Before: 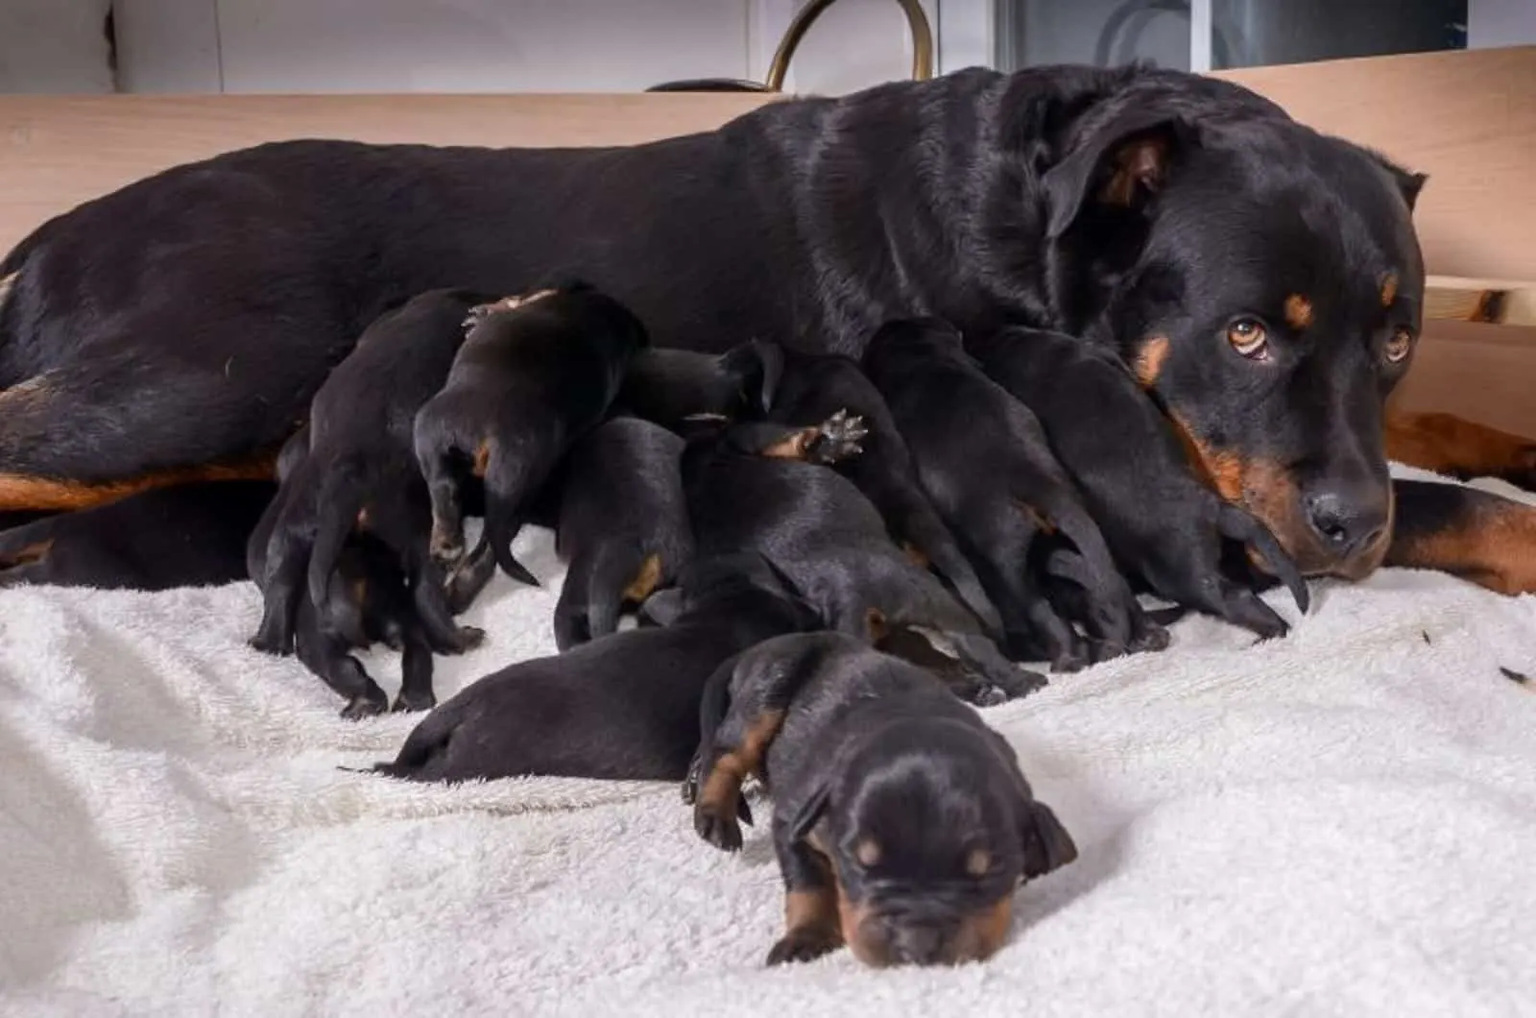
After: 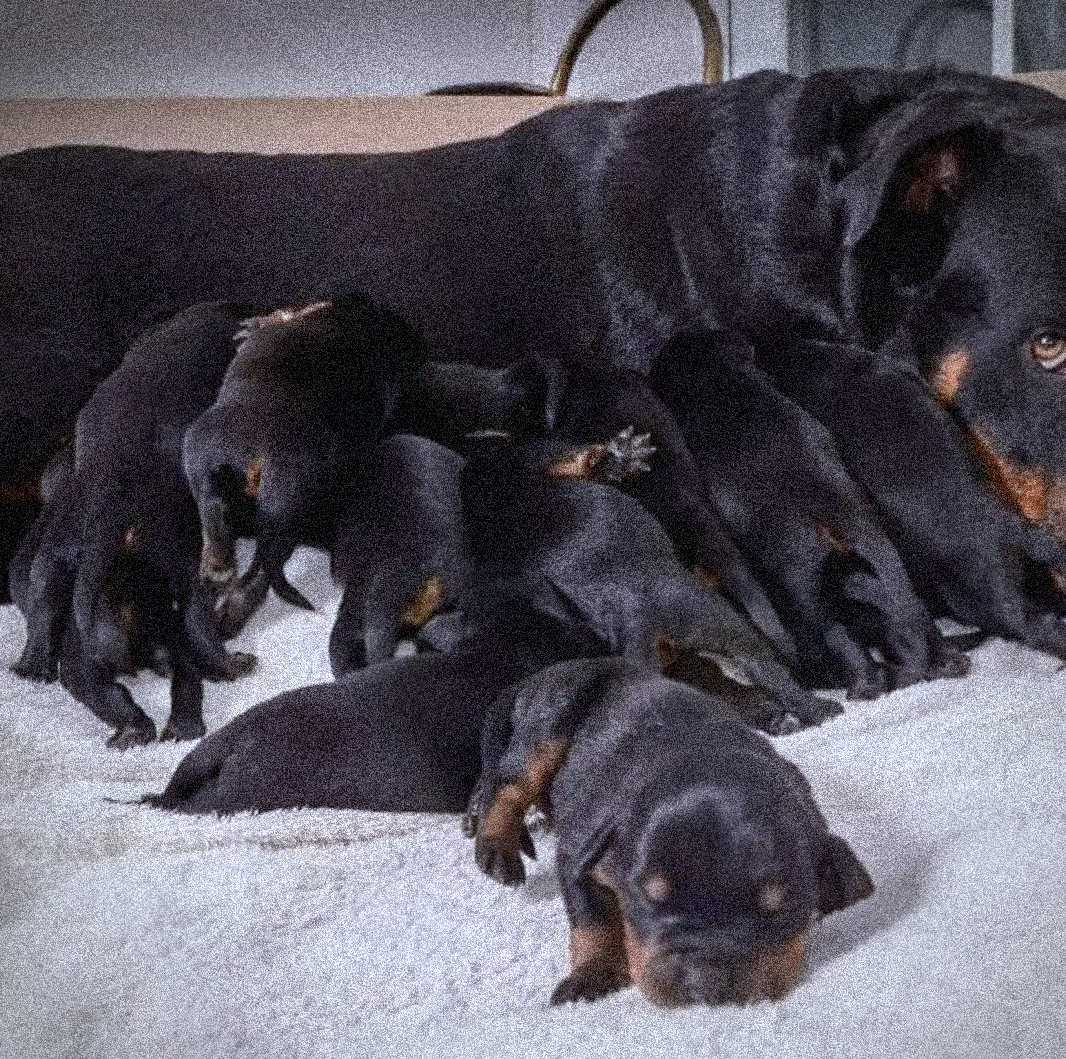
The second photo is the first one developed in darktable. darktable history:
vignetting: on, module defaults
grain: coarseness 3.75 ISO, strength 100%, mid-tones bias 0%
white balance: red 0.954, blue 1.079
crop and rotate: left 15.546%, right 17.787%
